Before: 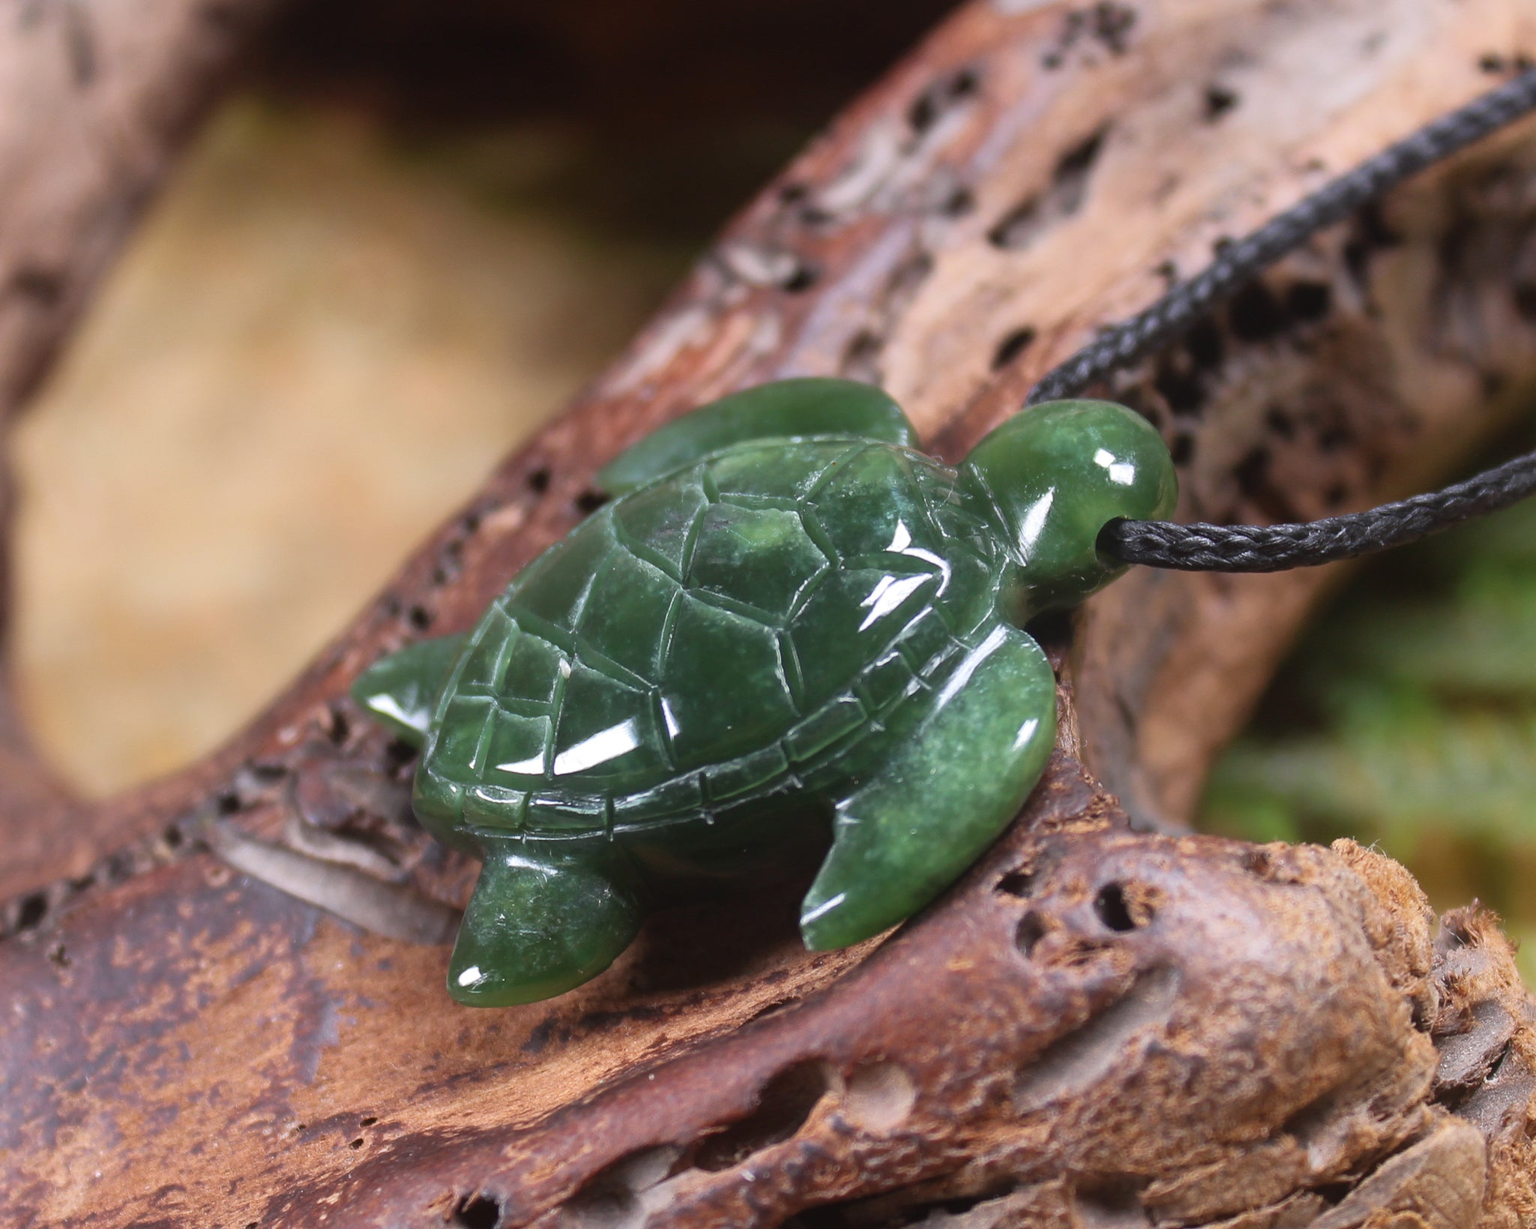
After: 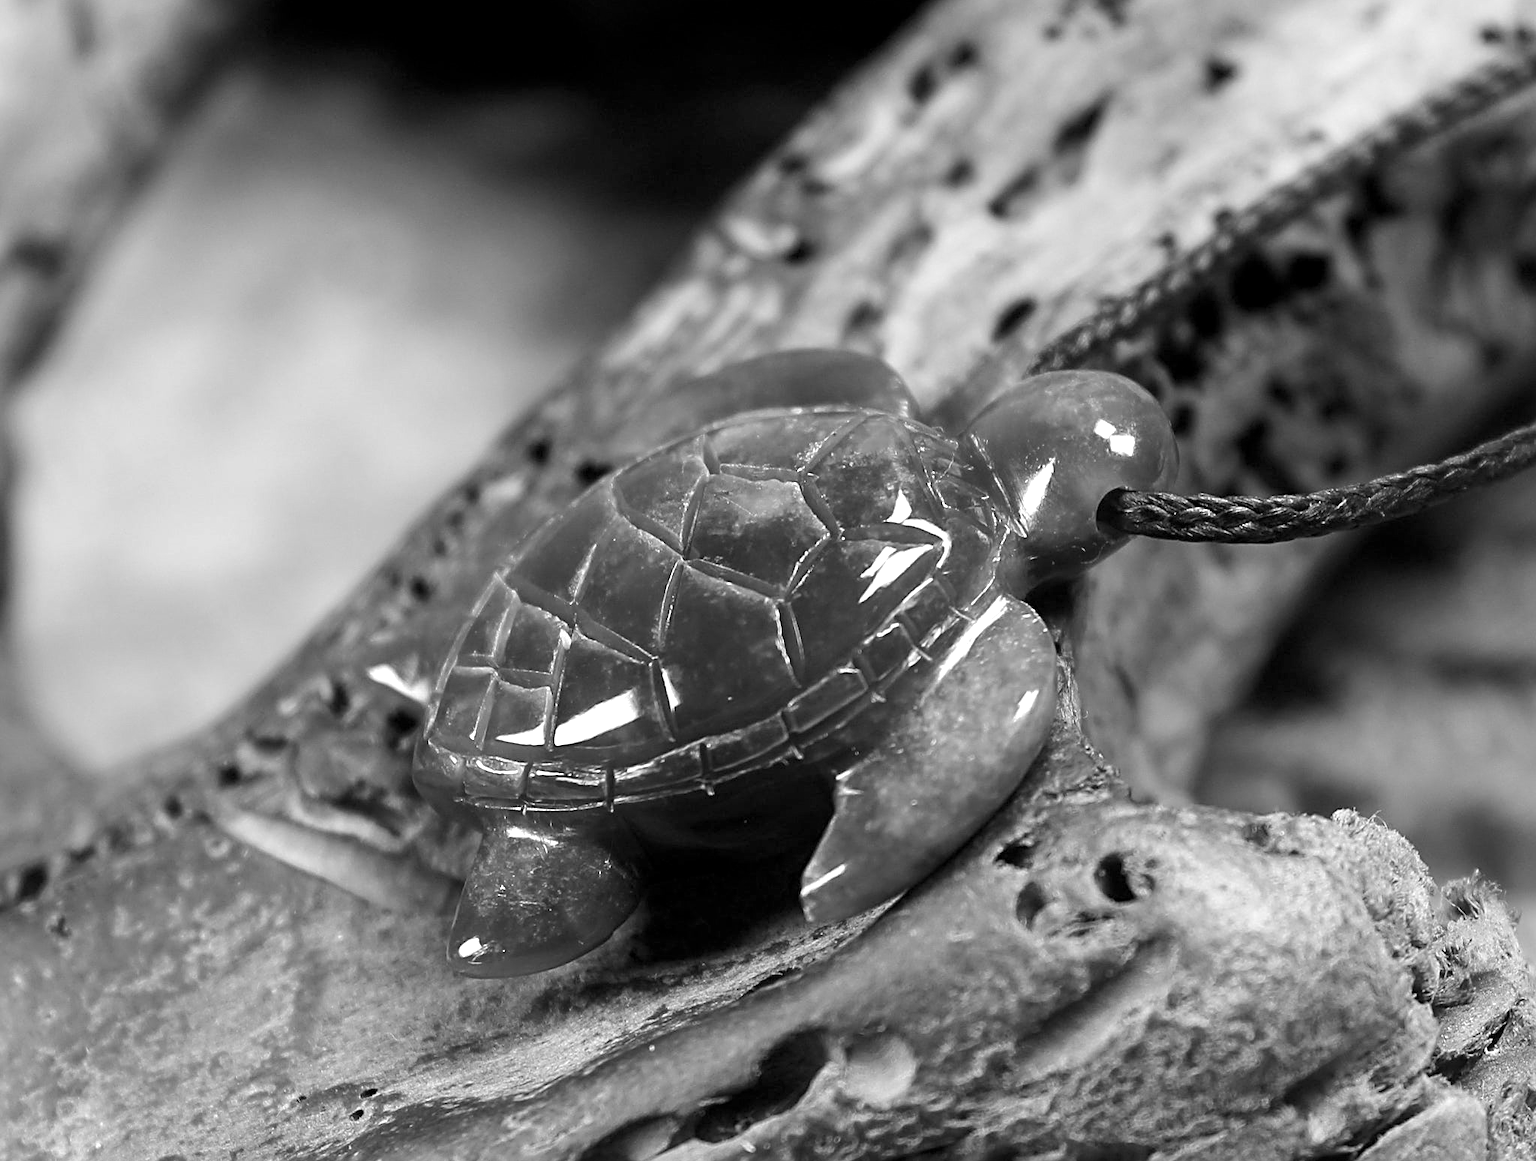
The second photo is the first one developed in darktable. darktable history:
crop and rotate: top 2.479%, bottom 3.018%
color balance rgb: global offset › luminance -0.51%, perceptual saturation grading › global saturation 27.53%, perceptual saturation grading › highlights -25%, perceptual saturation grading › shadows 25%, perceptual brilliance grading › highlights 6.62%, perceptual brilliance grading › mid-tones 17.07%, perceptual brilliance grading › shadows -5.23%
sharpen: radius 2.767
monochrome: on, module defaults
color calibration: x 0.37, y 0.382, temperature 4313.32 K
exposure: black level correction 0.002, exposure 0.15 EV, compensate highlight preservation false
